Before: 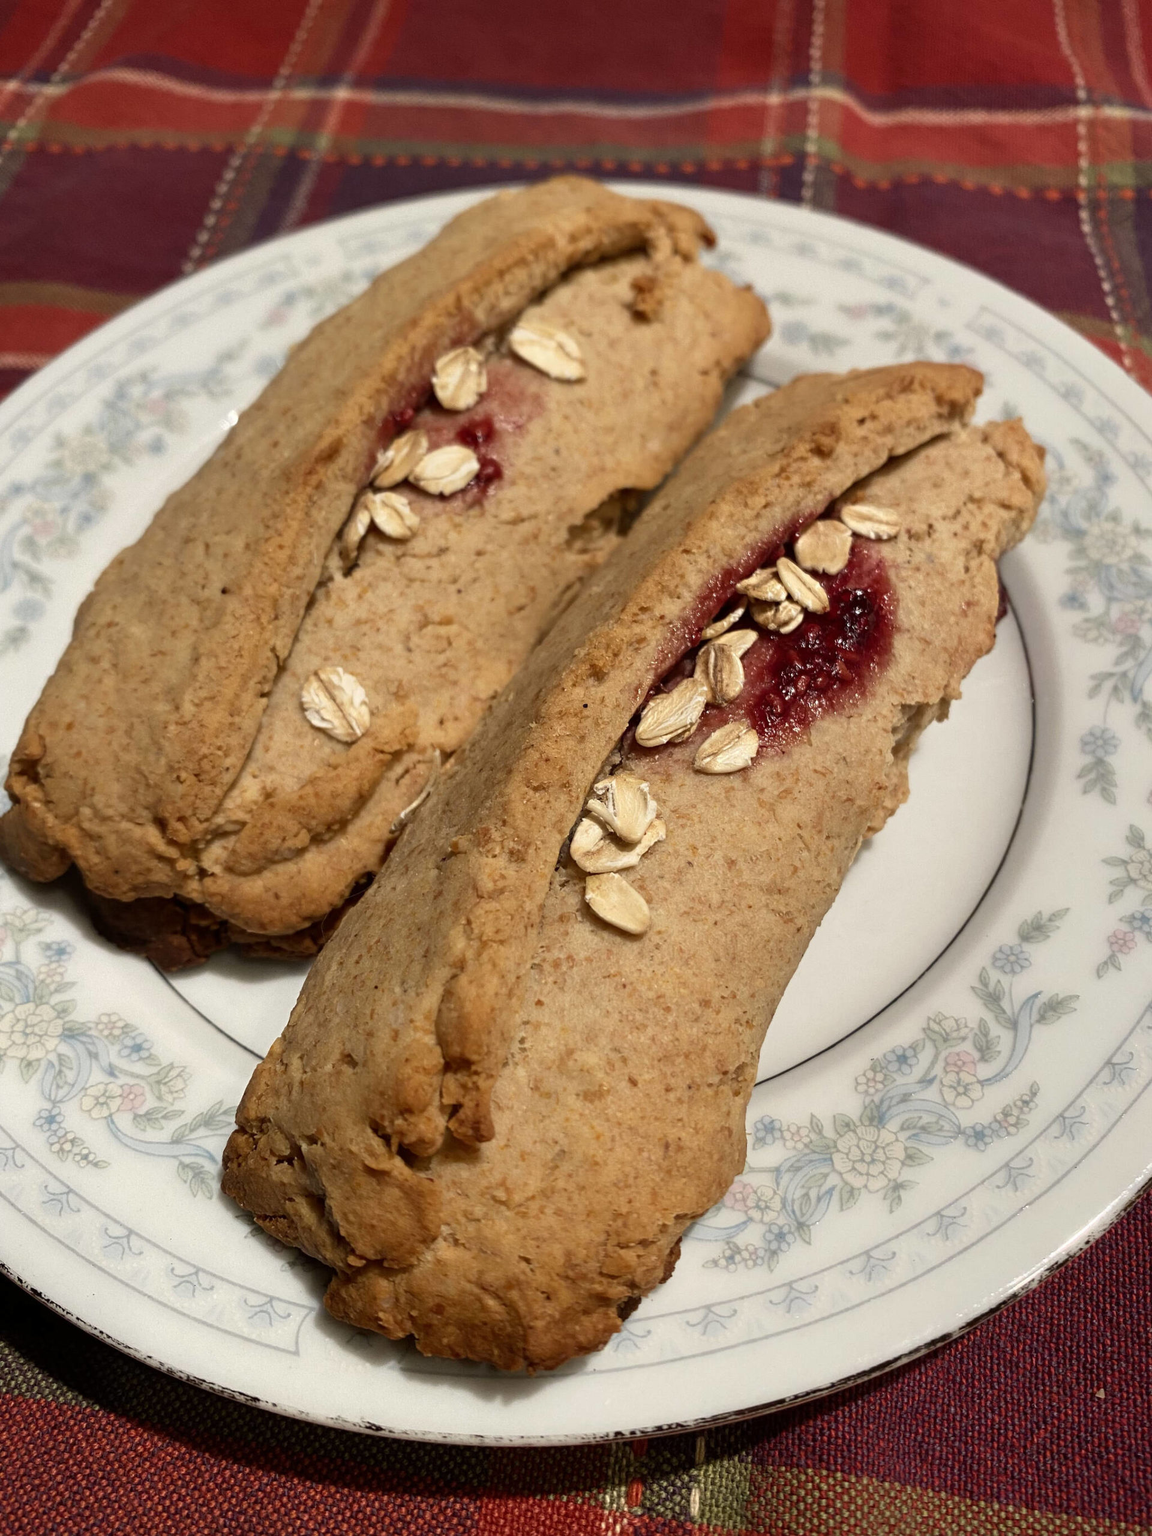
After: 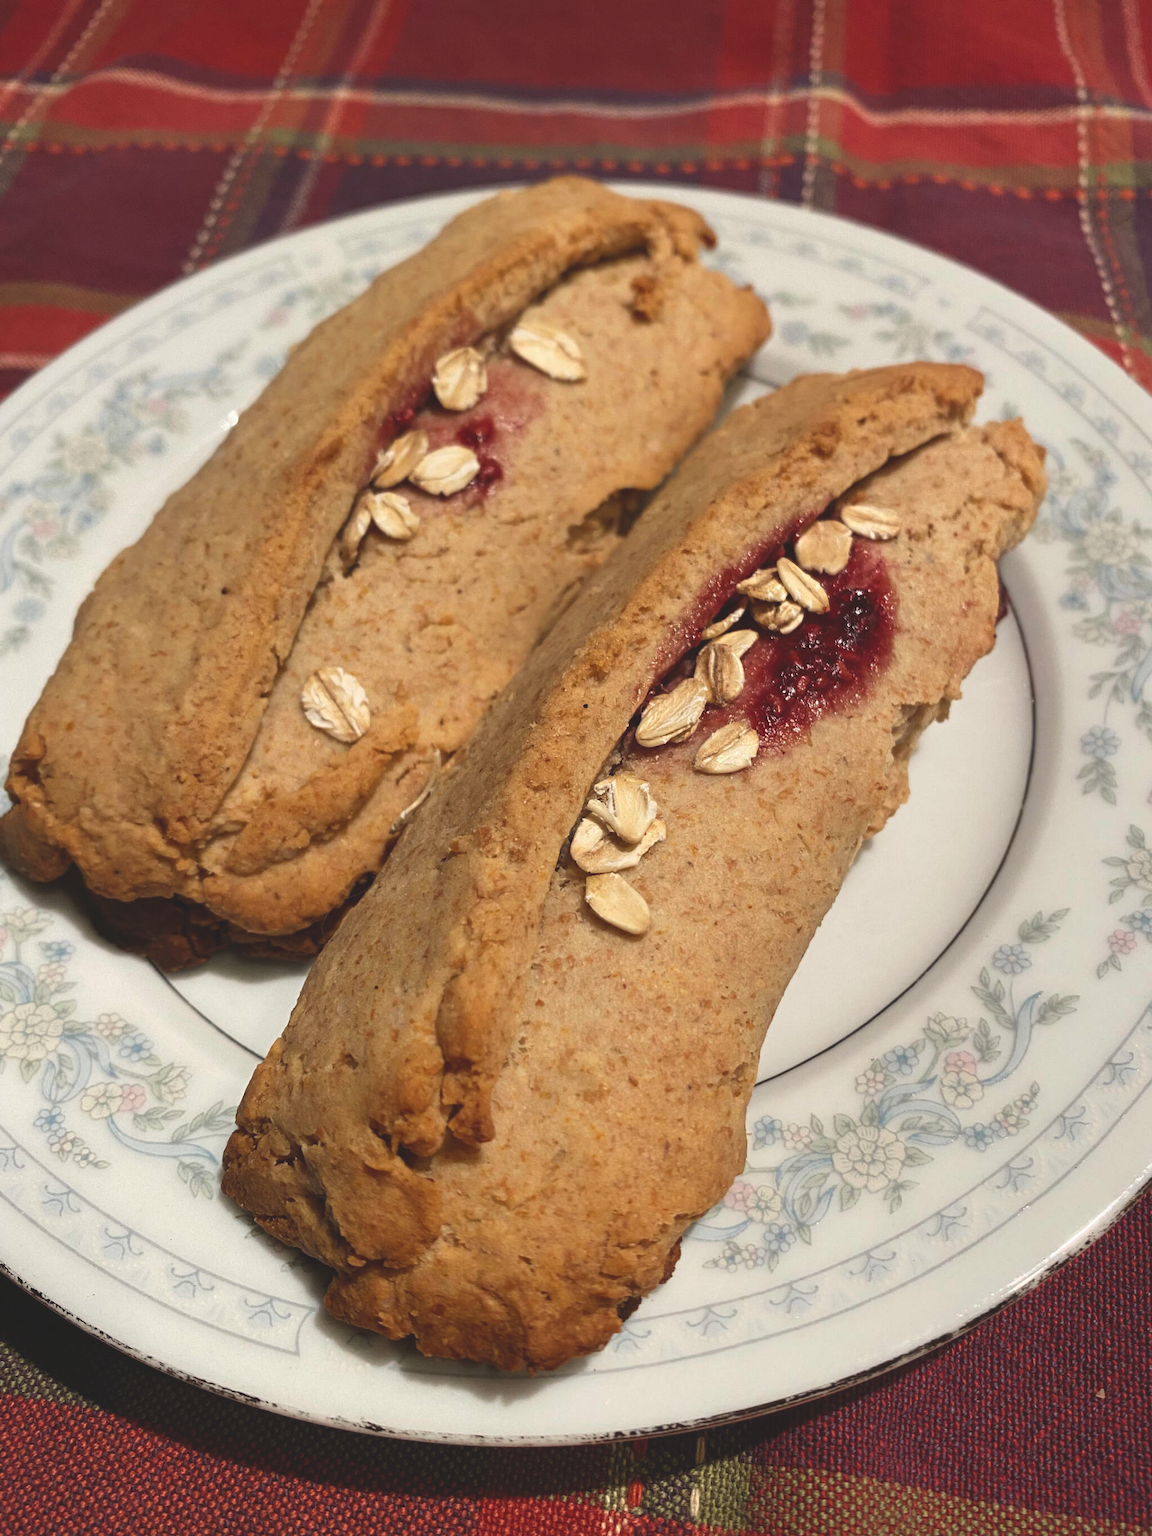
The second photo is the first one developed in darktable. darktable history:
exposure: black level correction -0.016, compensate exposure bias true, compensate highlight preservation false
